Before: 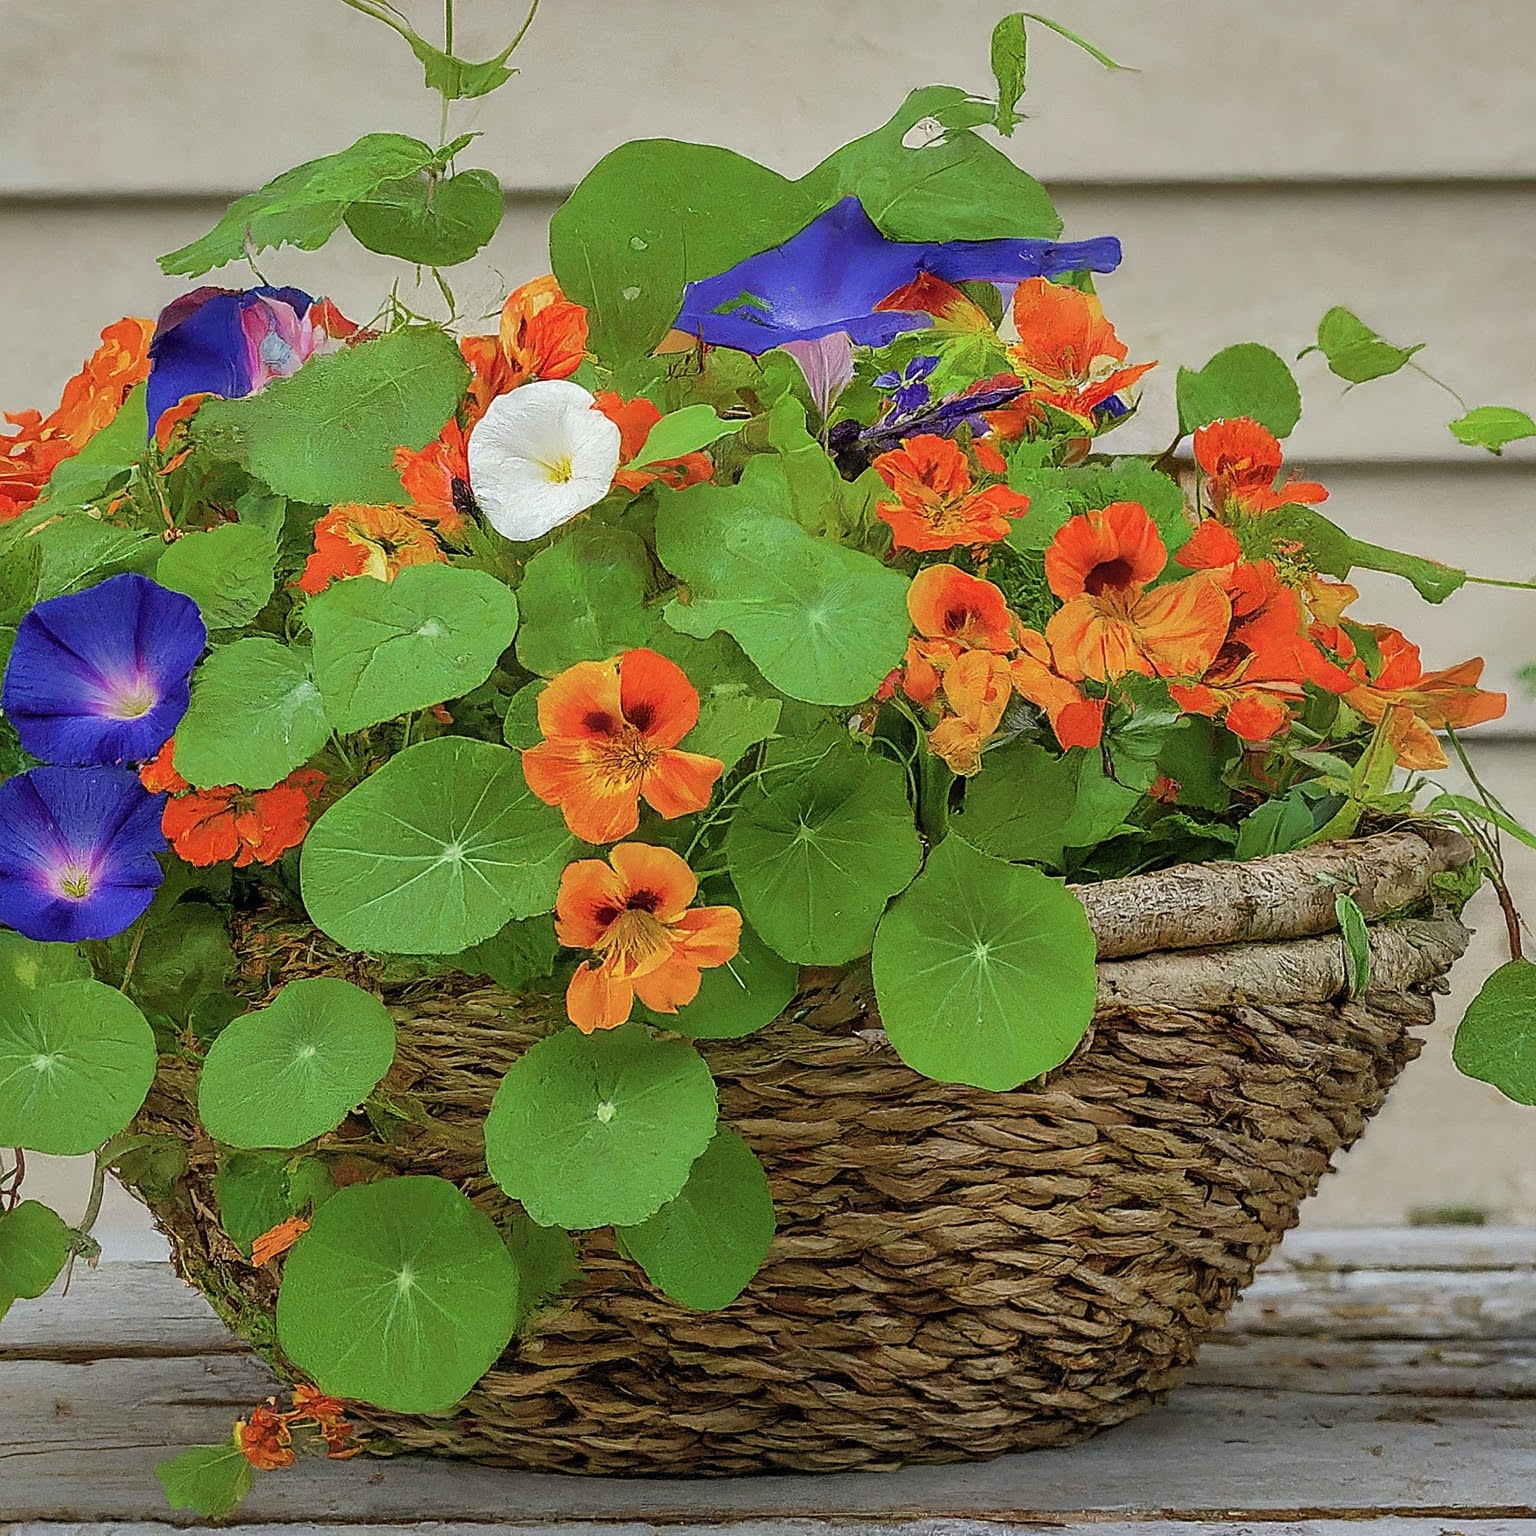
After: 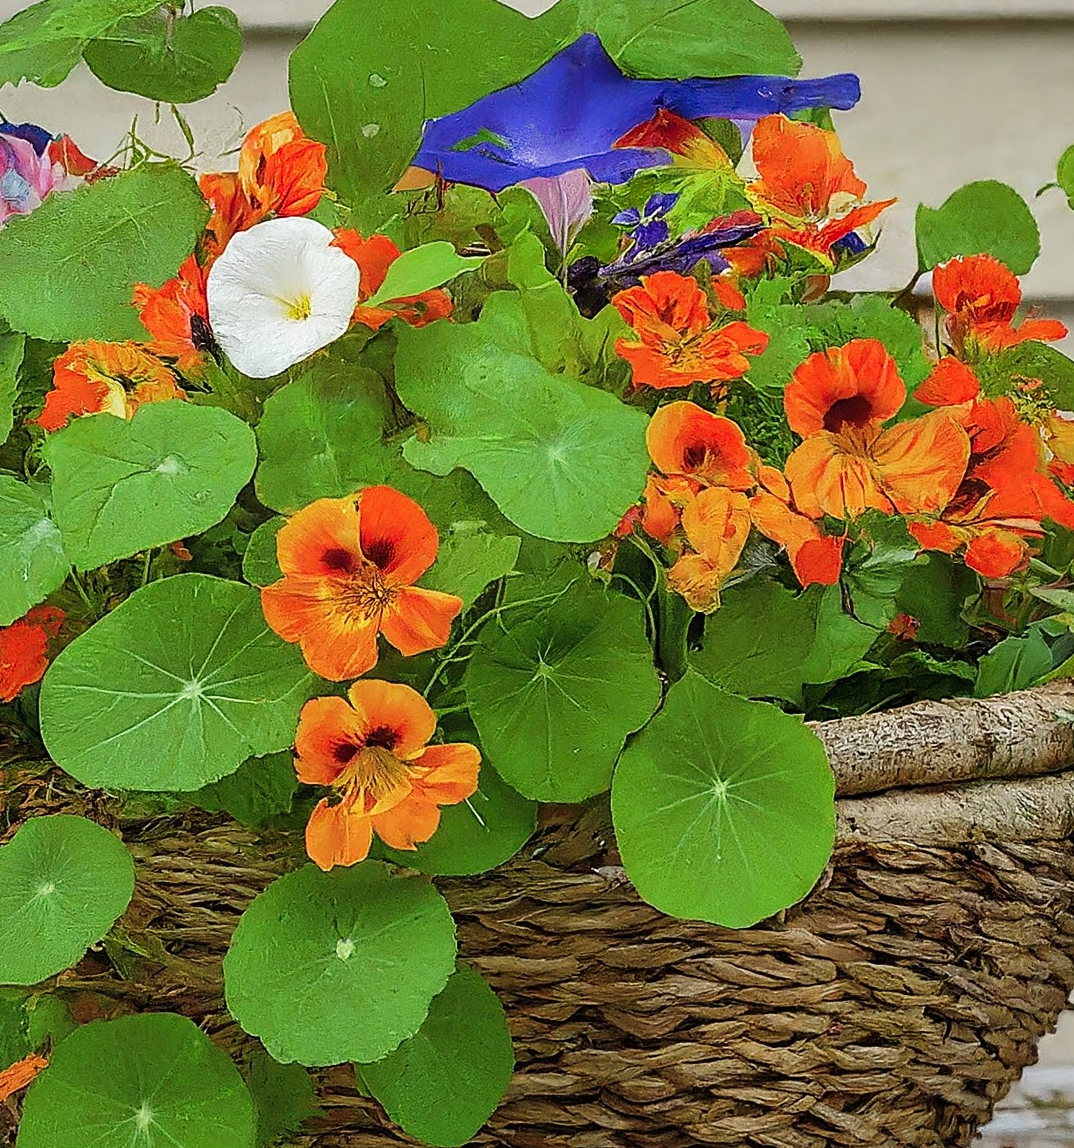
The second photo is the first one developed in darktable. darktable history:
tone curve: curves: ch0 [(0, 0) (0.08, 0.06) (0.17, 0.14) (0.5, 0.5) (0.83, 0.86) (0.92, 0.94) (1, 1)], preserve colors none
crop and rotate: left 17.046%, top 10.659%, right 12.989%, bottom 14.553%
